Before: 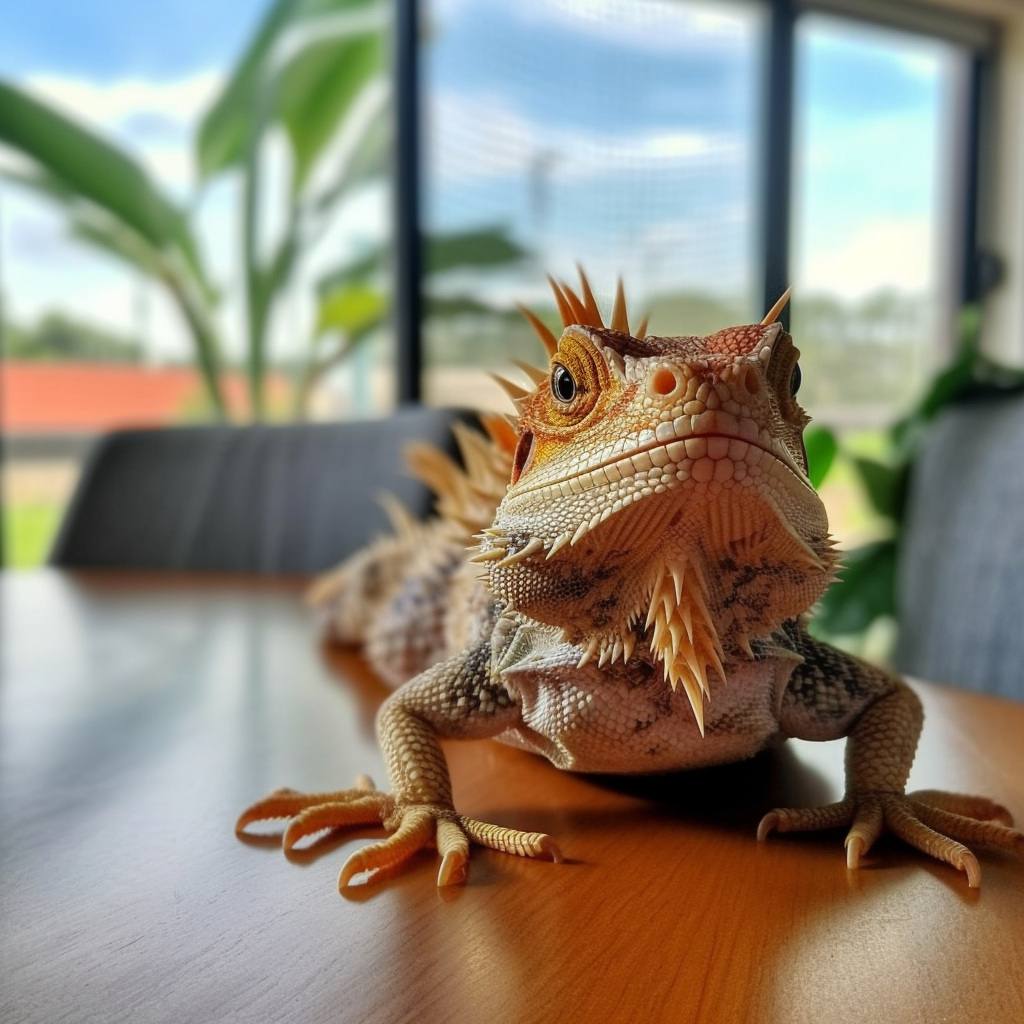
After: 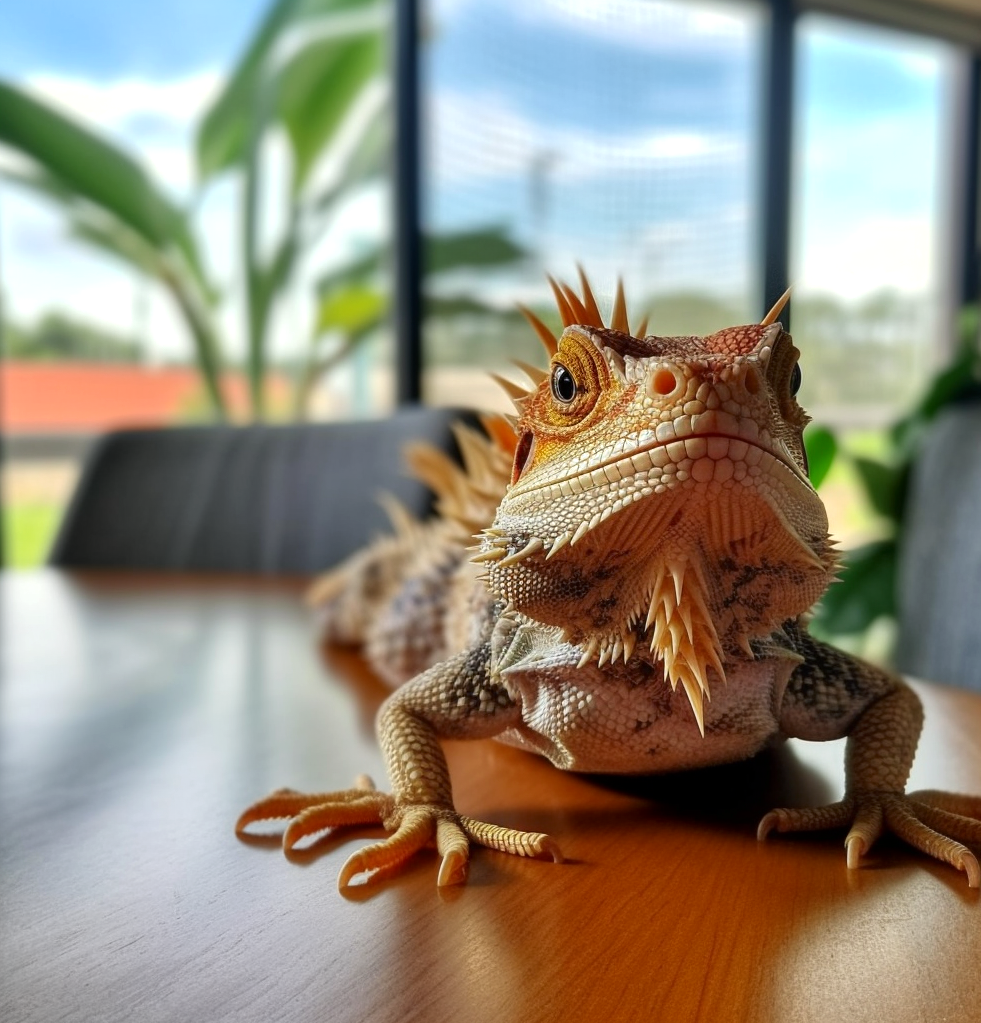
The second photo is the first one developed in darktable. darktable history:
crop: right 4.126%, bottom 0.031%
contrast brightness saturation: contrast 0.03, brightness -0.04
exposure: exposure 0.197 EV, compensate highlight preservation false
